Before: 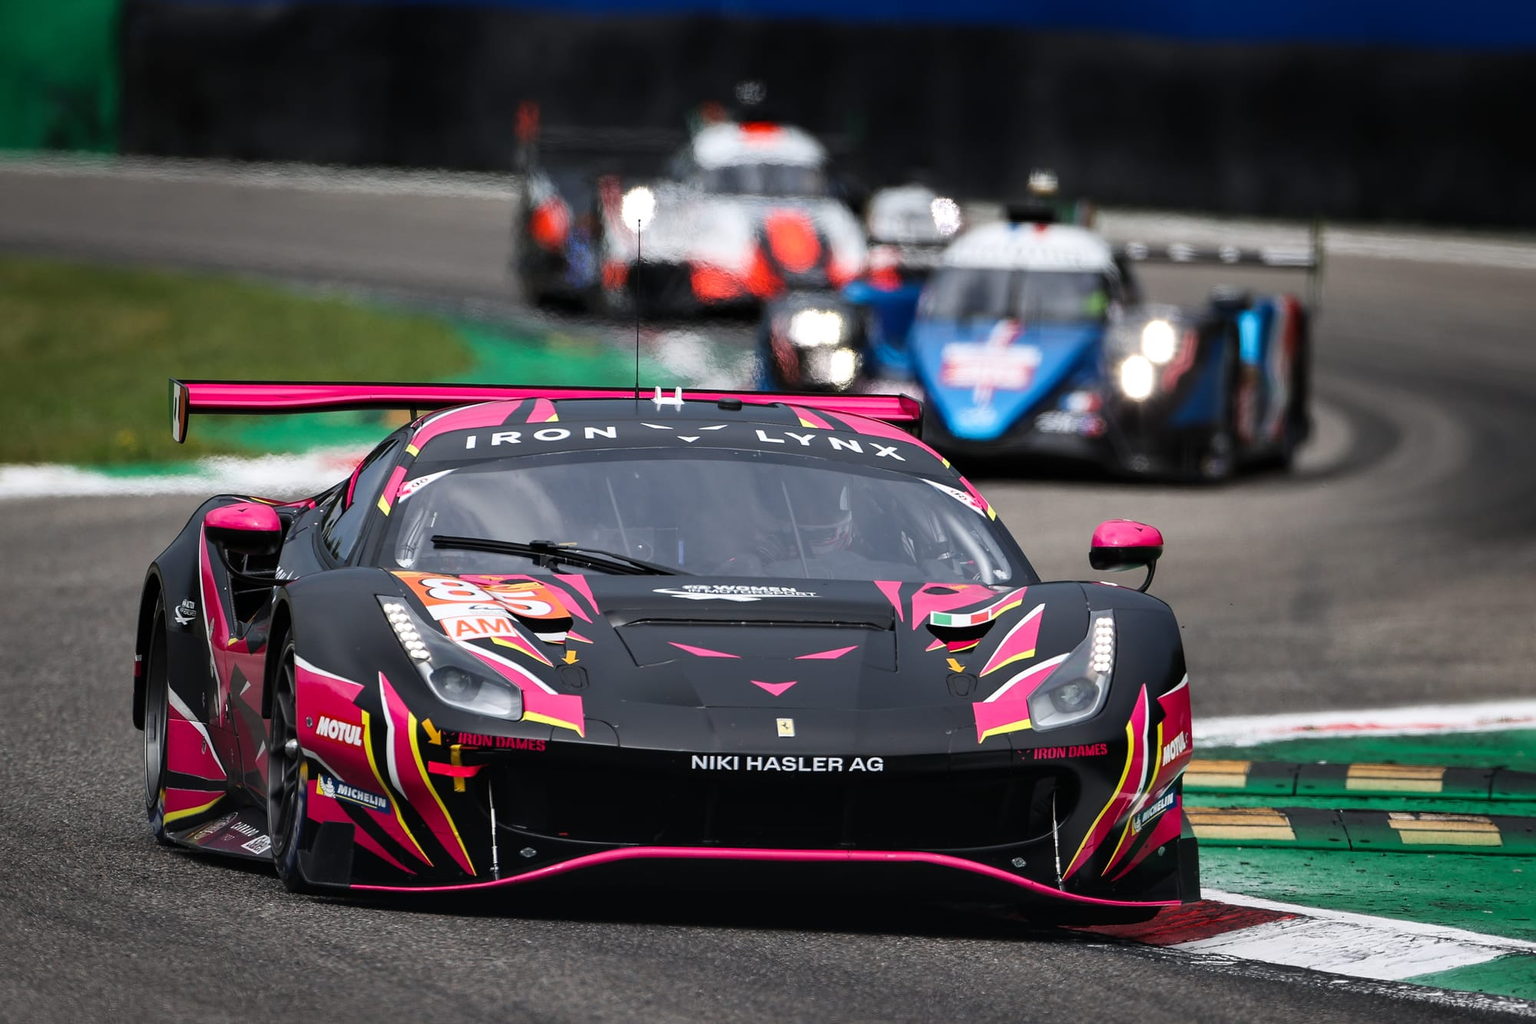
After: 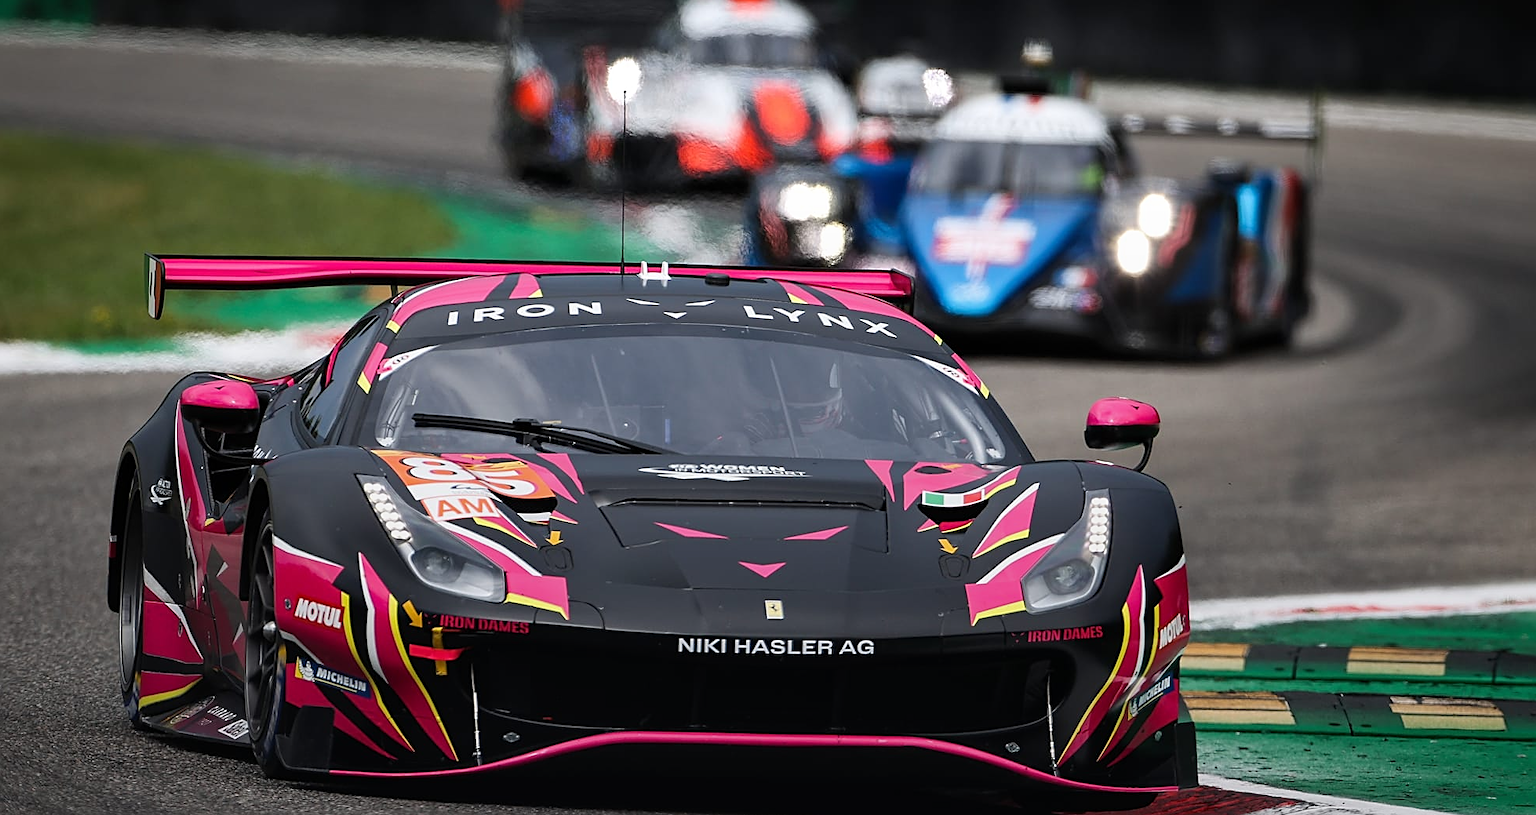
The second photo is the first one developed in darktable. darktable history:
exposure: compensate highlight preservation false
crop and rotate: left 1.814%, top 12.818%, right 0.25%, bottom 9.225%
sharpen: on, module defaults
graduated density: rotation -180°, offset 24.95
